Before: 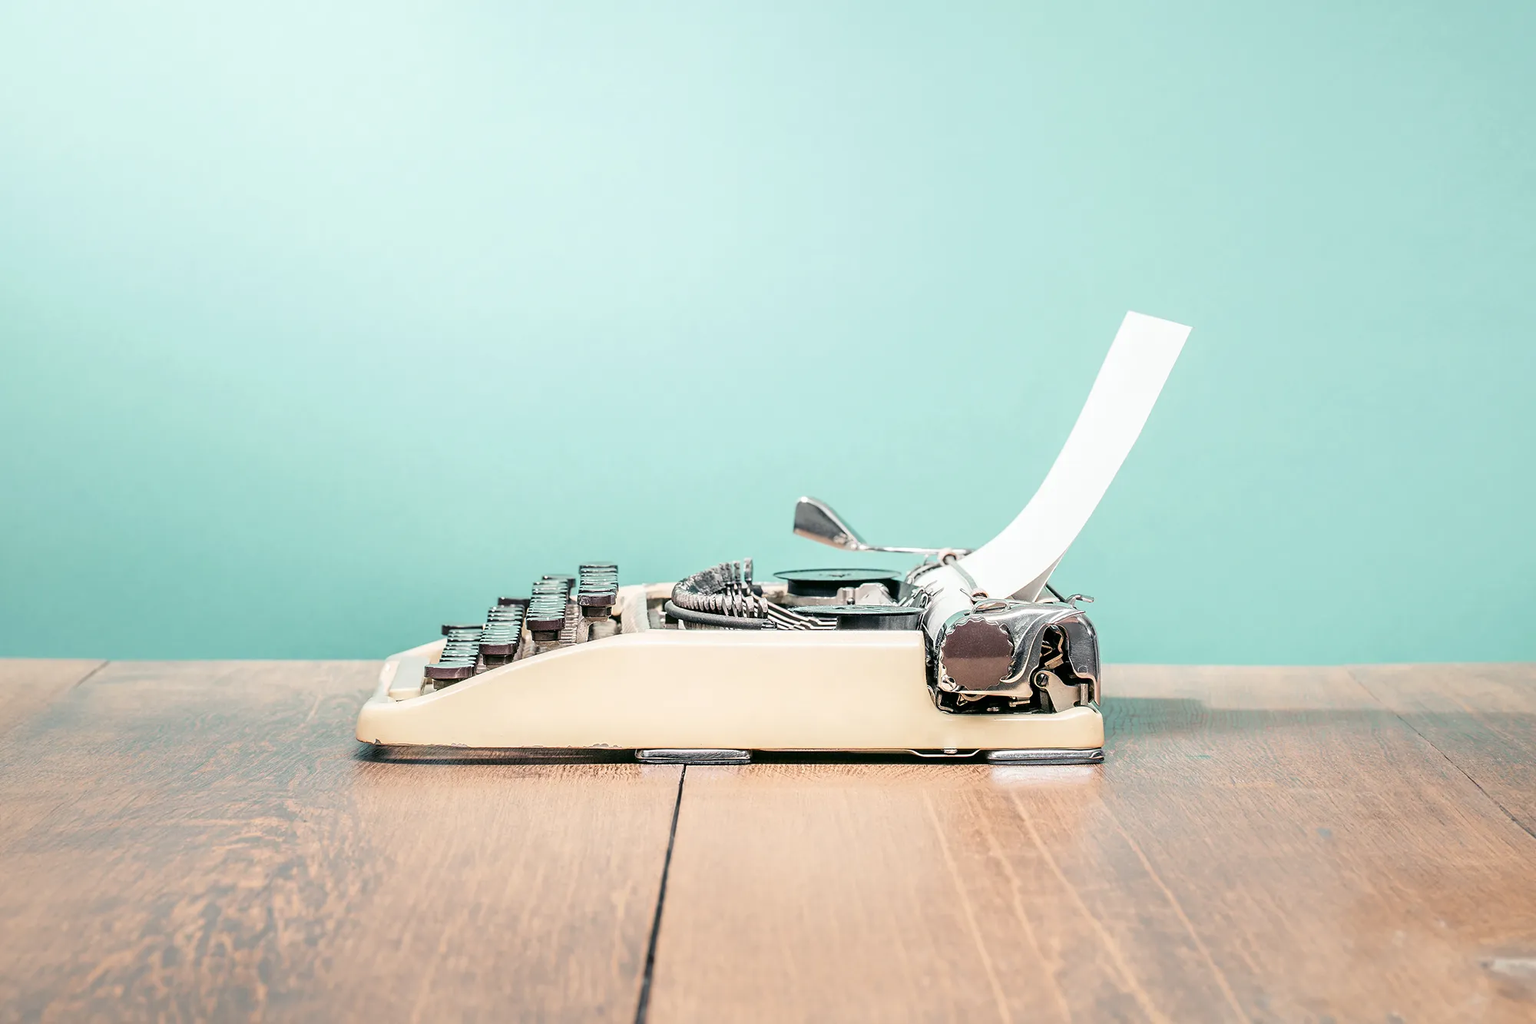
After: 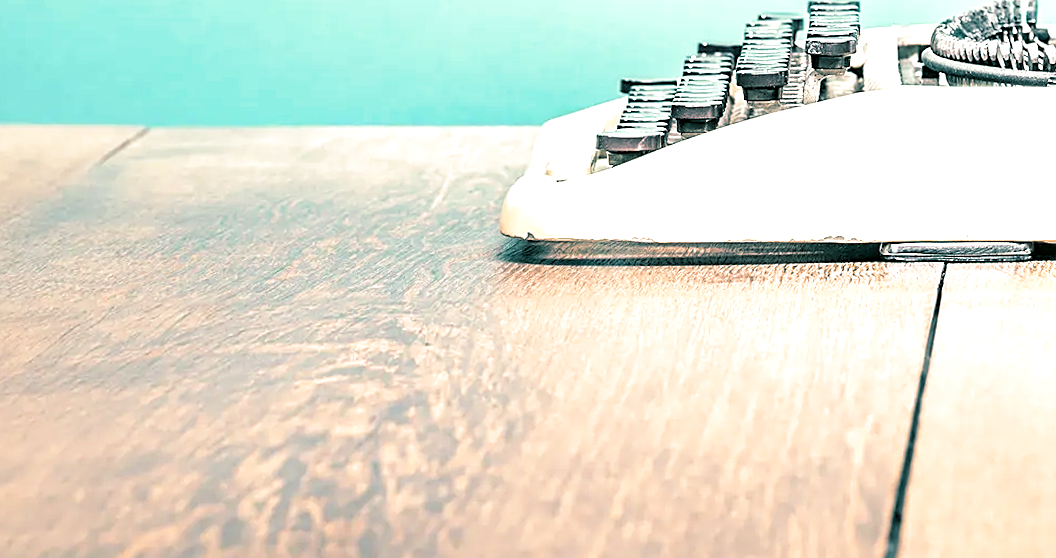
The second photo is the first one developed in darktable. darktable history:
color correction: highlights a* -2.73, highlights b* -2.09, shadows a* 2.41, shadows b* 2.73
split-toning: shadows › hue 186.43°, highlights › hue 49.29°, compress 30.29%
exposure: exposure 0.766 EV, compensate highlight preservation false
rotate and perspective: rotation 0.679°, lens shift (horizontal) 0.136, crop left 0.009, crop right 0.991, crop top 0.078, crop bottom 0.95
sharpen: on, module defaults
crop and rotate: top 54.778%, right 46.61%, bottom 0.159%
haze removal: adaptive false
